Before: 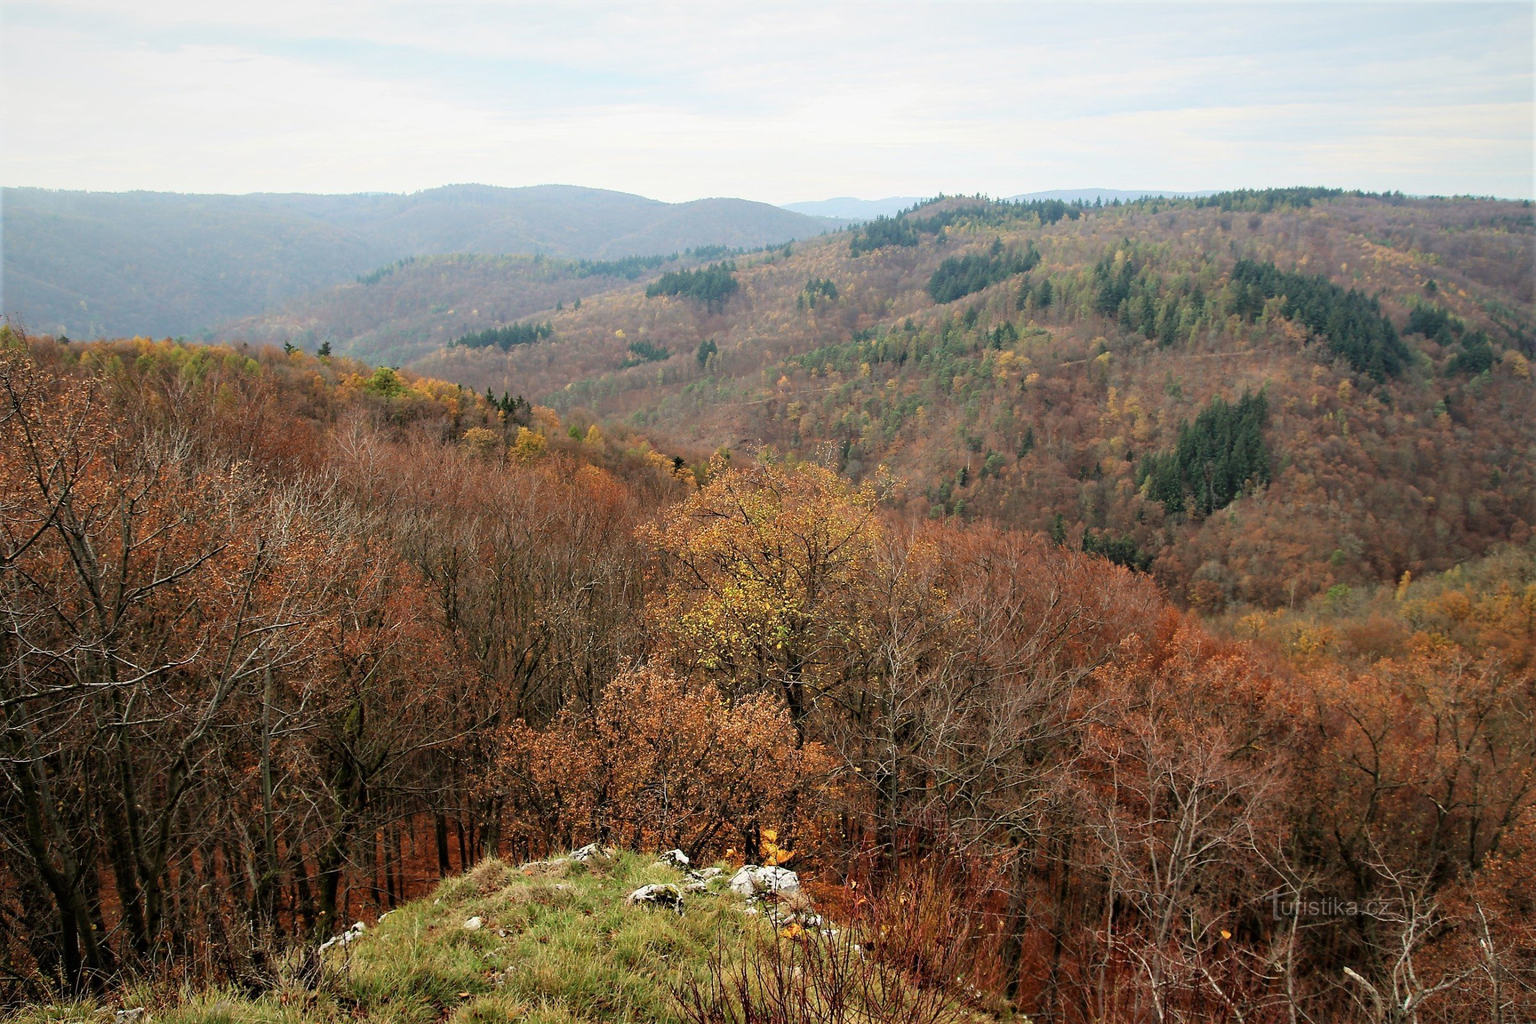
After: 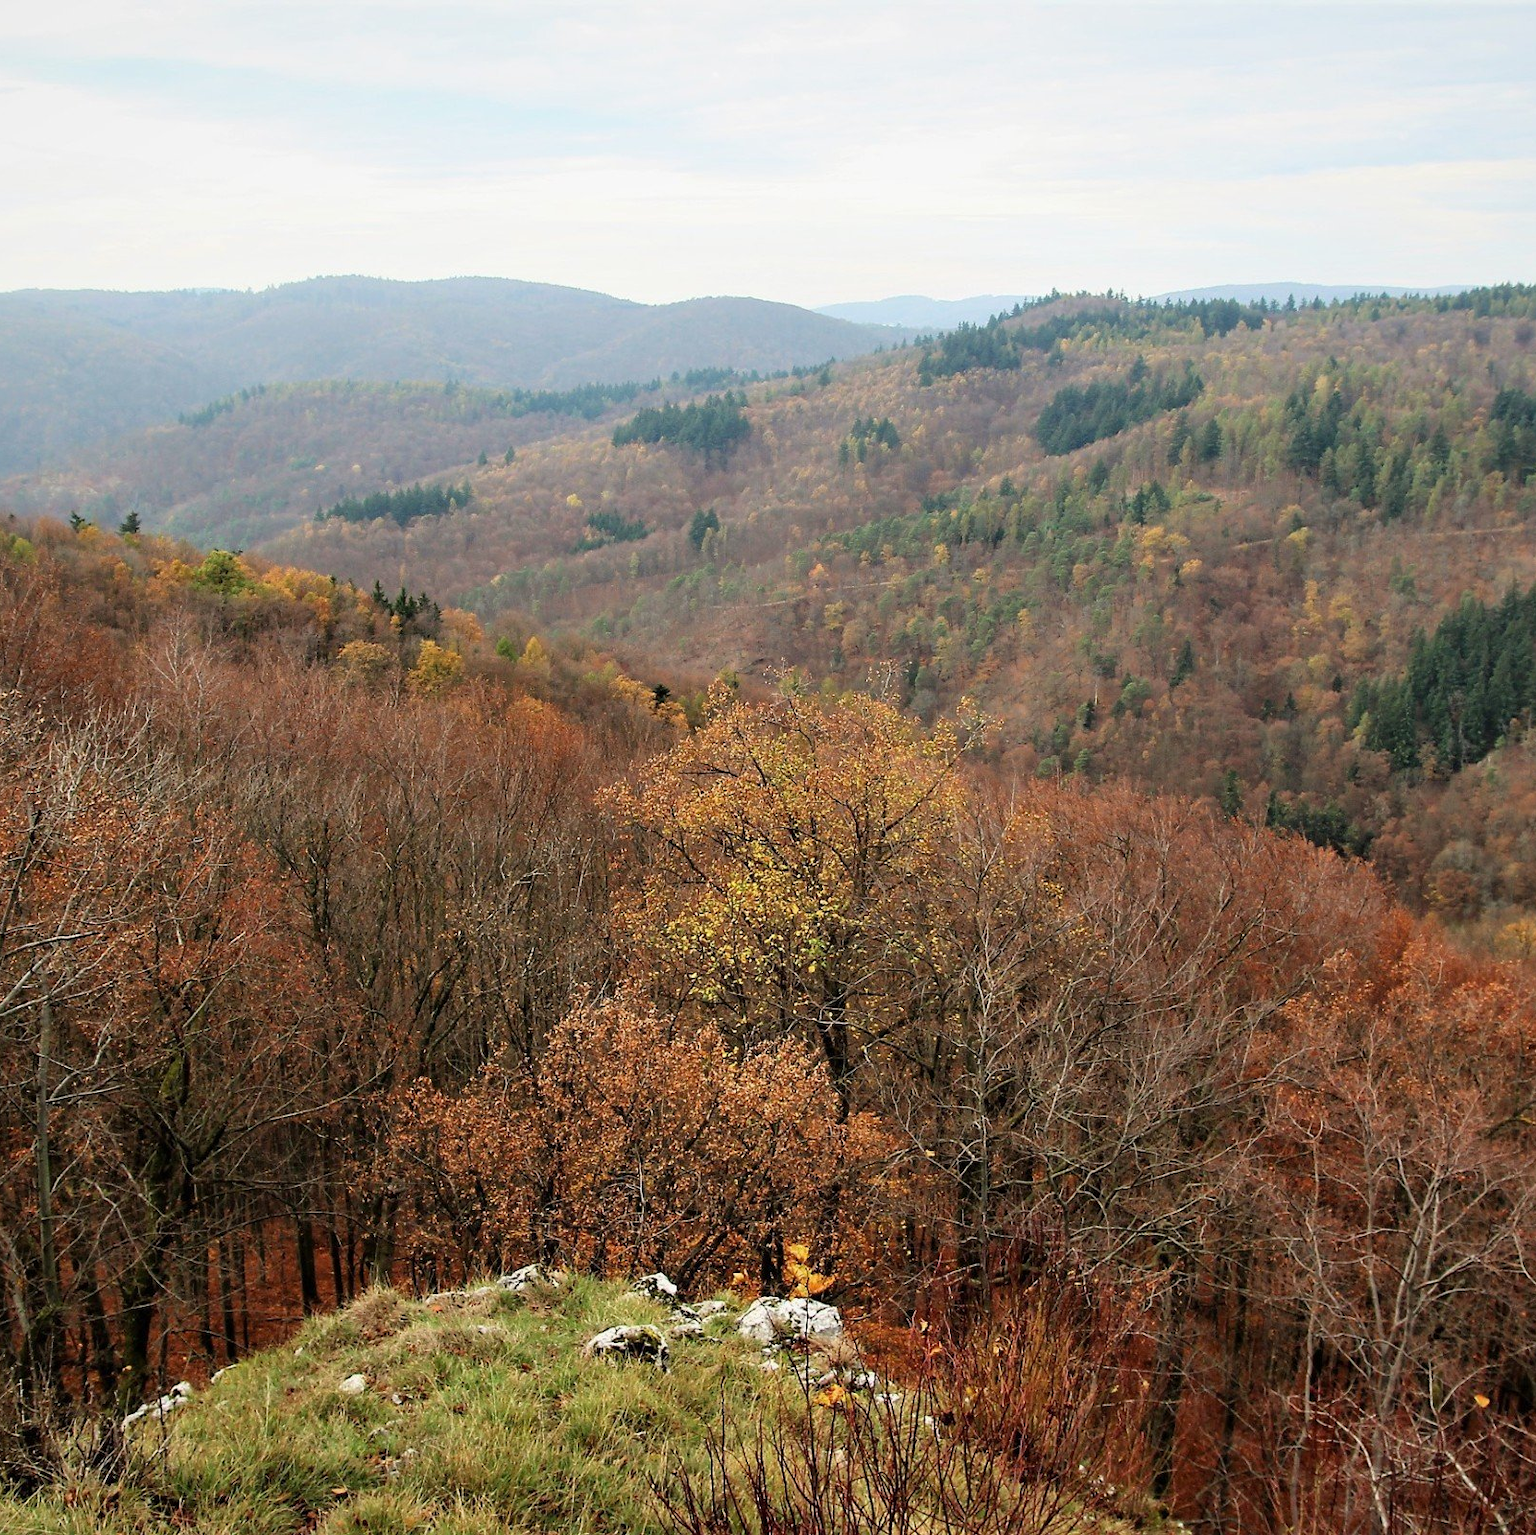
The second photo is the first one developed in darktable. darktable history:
crop and rotate: left 15.469%, right 17.822%
